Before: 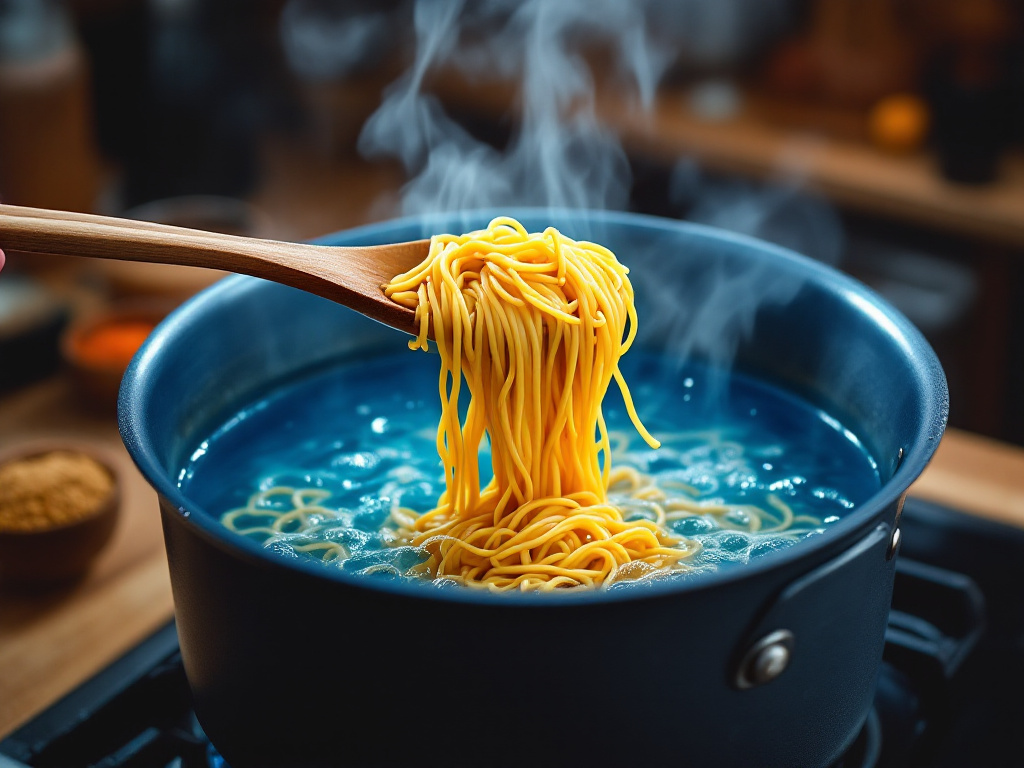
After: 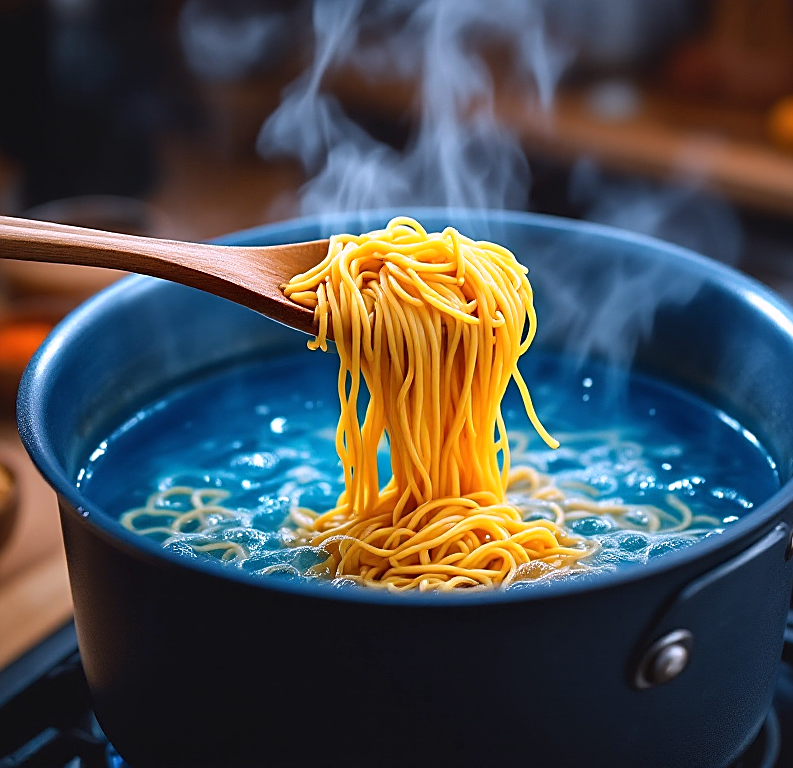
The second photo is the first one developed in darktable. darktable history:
white balance: red 1.066, blue 1.119
sharpen: on, module defaults
crop: left 9.88%, right 12.664%
